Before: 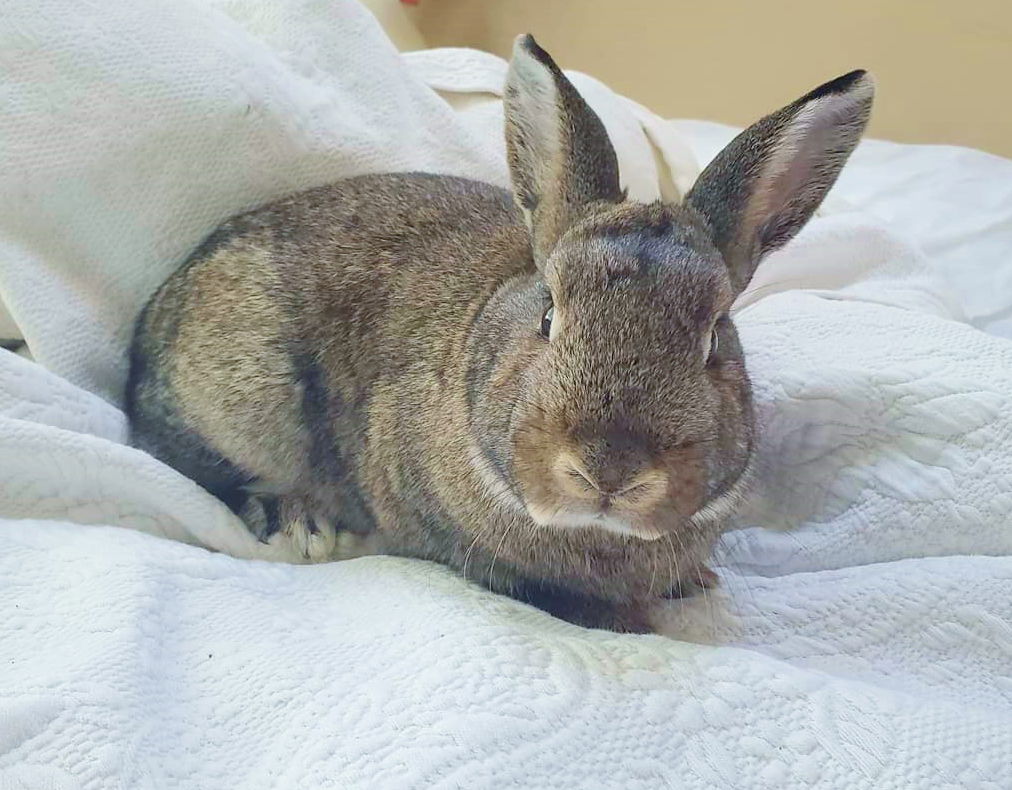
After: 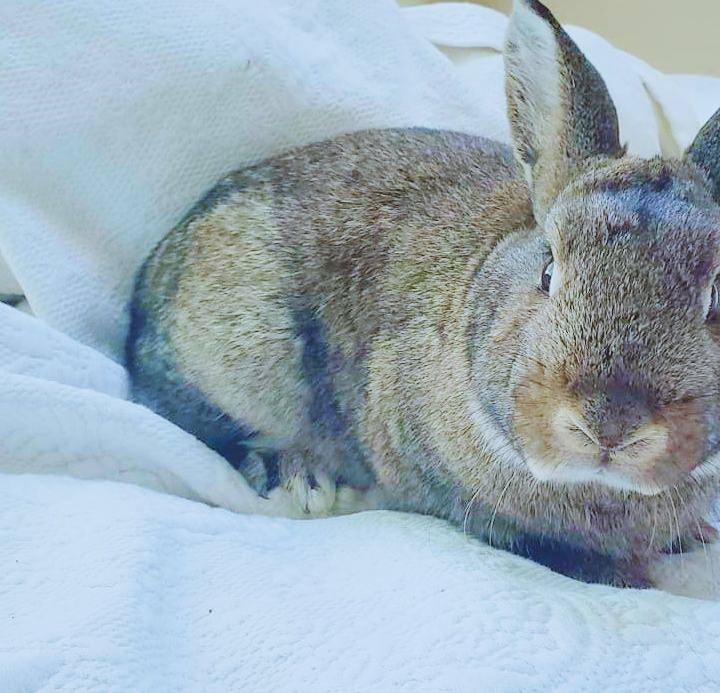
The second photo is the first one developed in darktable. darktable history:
shadows and highlights: shadows -20, white point adjustment -2, highlights -35
base curve: curves: ch0 [(0, 0) (0.036, 0.025) (0.121, 0.166) (0.206, 0.329) (0.605, 0.79) (1, 1)], preserve colors none
white balance: red 0.925, blue 1.046
color correction: highlights a* -0.772, highlights b* -8.92
contrast brightness saturation: contrast -0.1, brightness 0.05, saturation 0.08
crop: top 5.803%, right 27.864%, bottom 5.804%
